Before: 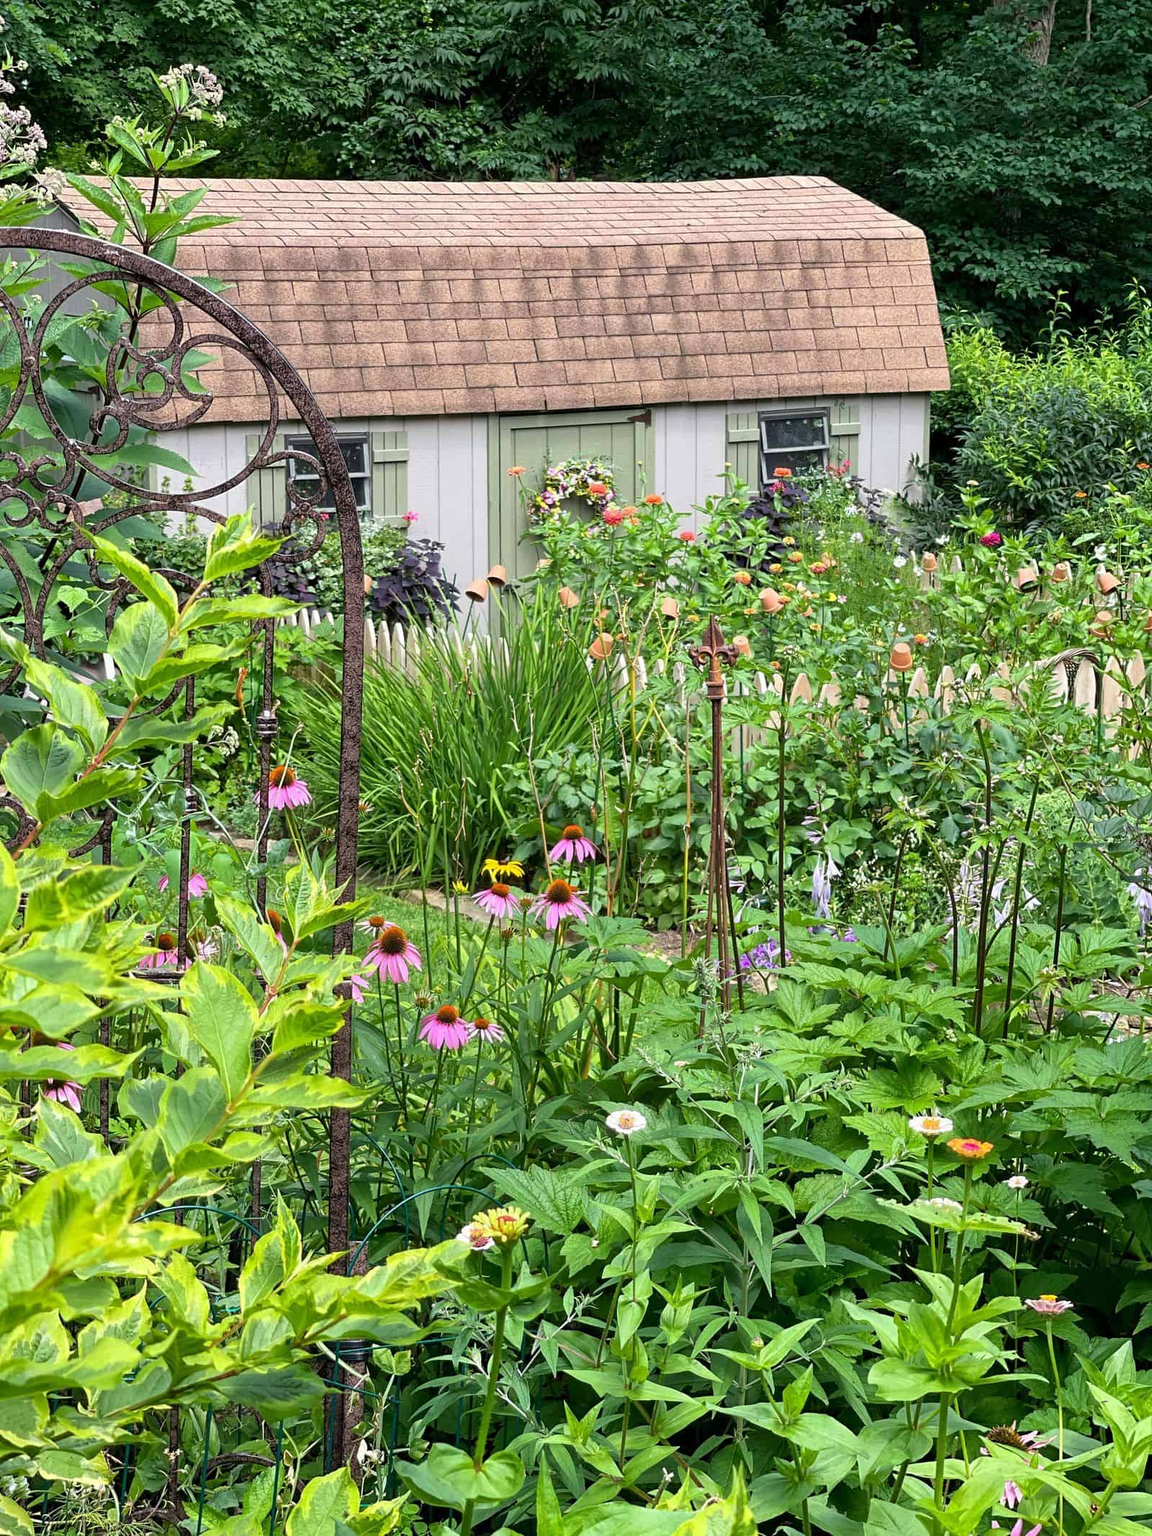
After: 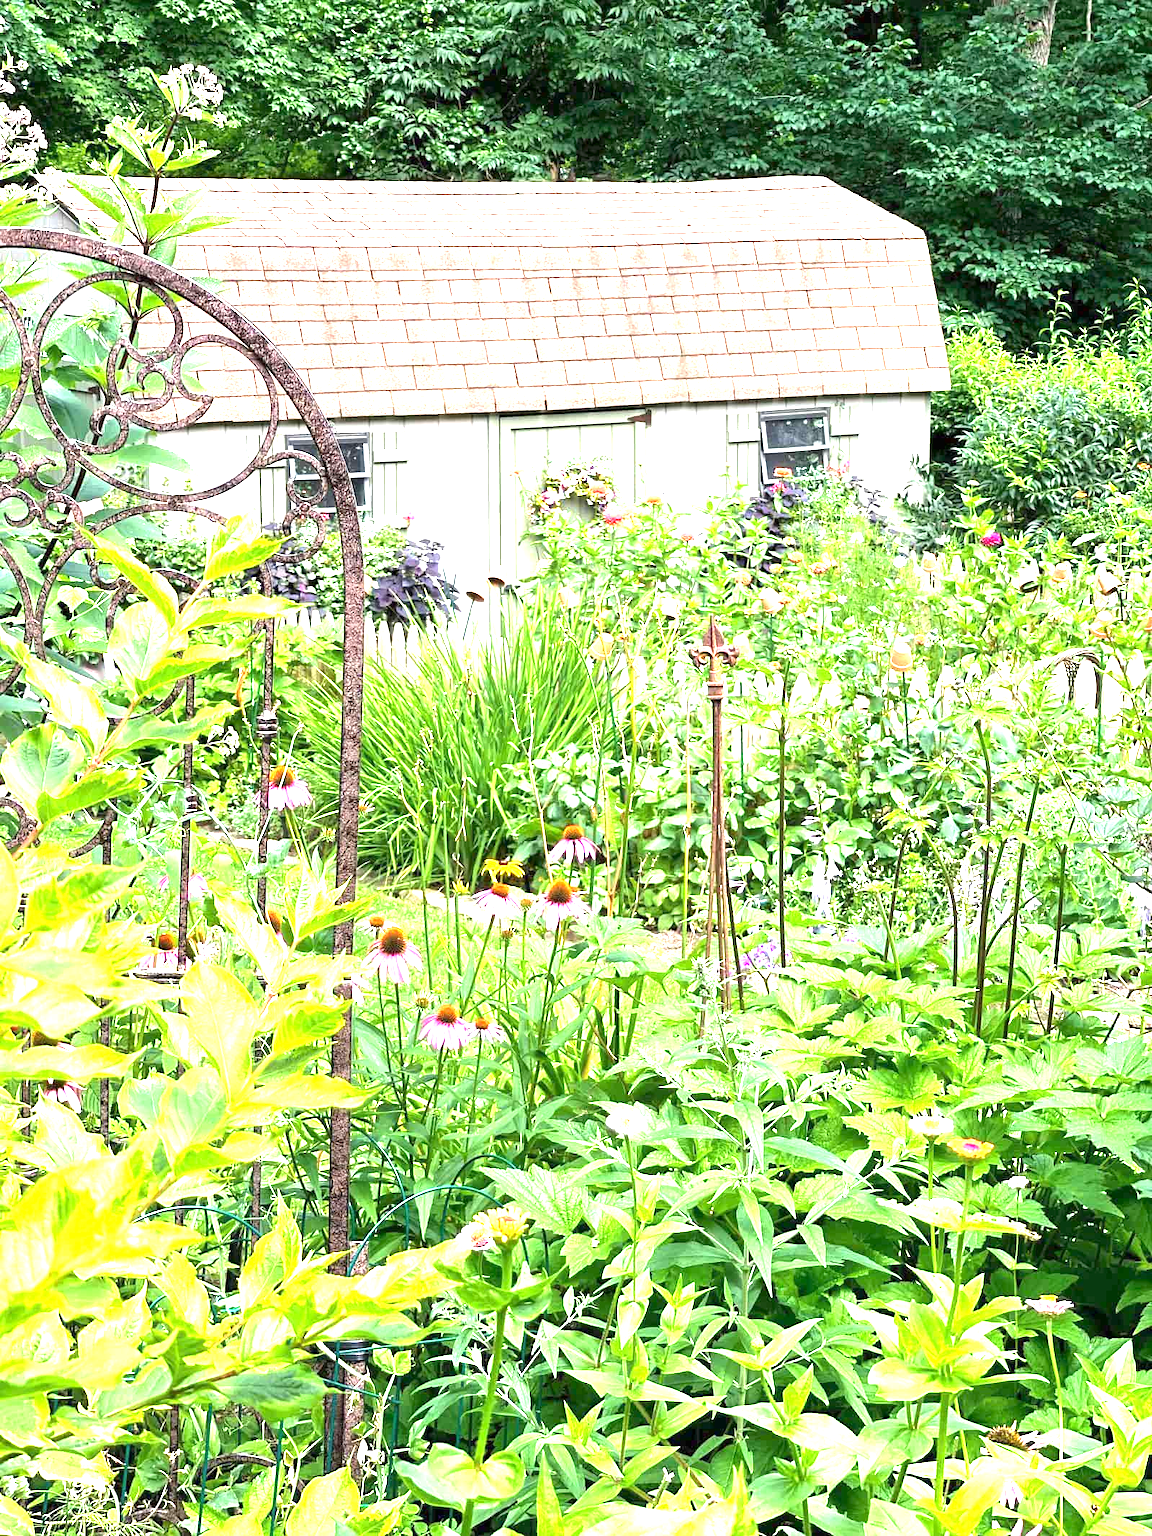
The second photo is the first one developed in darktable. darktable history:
color correction: highlights b* 0.024
exposure: exposure 2.055 EV, compensate highlight preservation false
